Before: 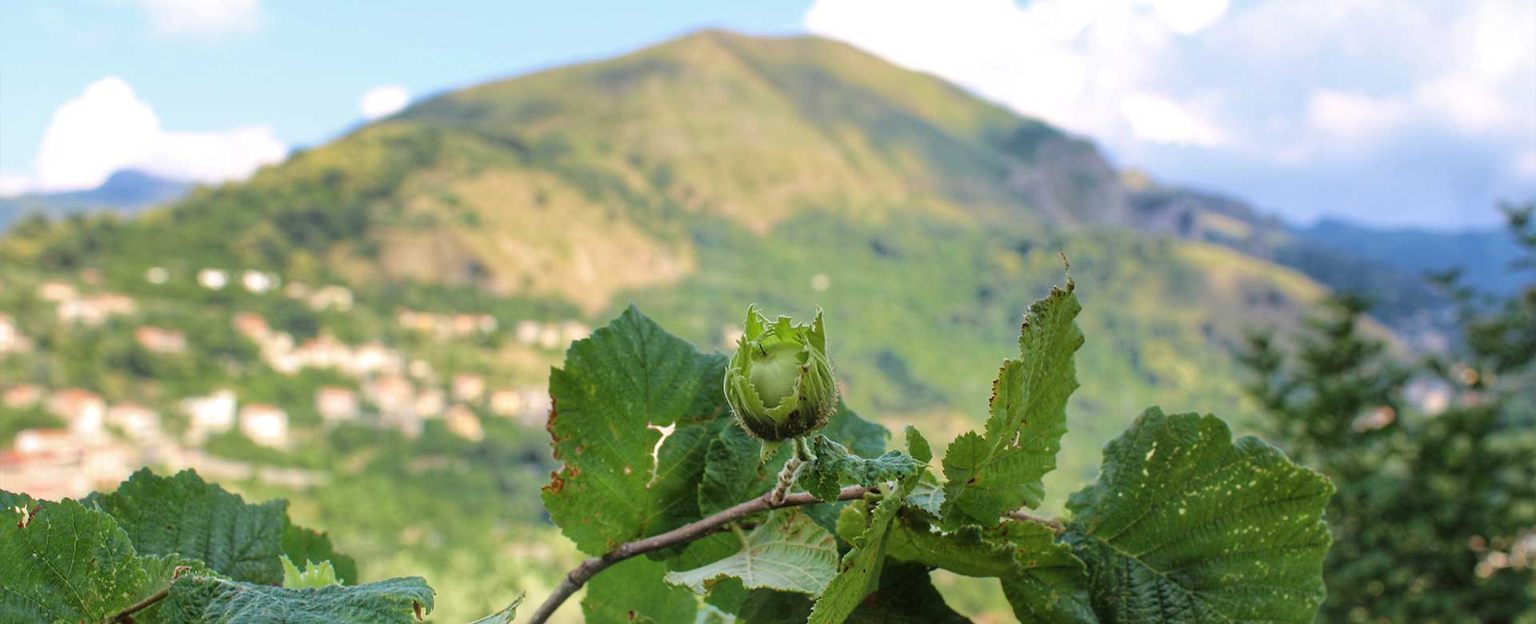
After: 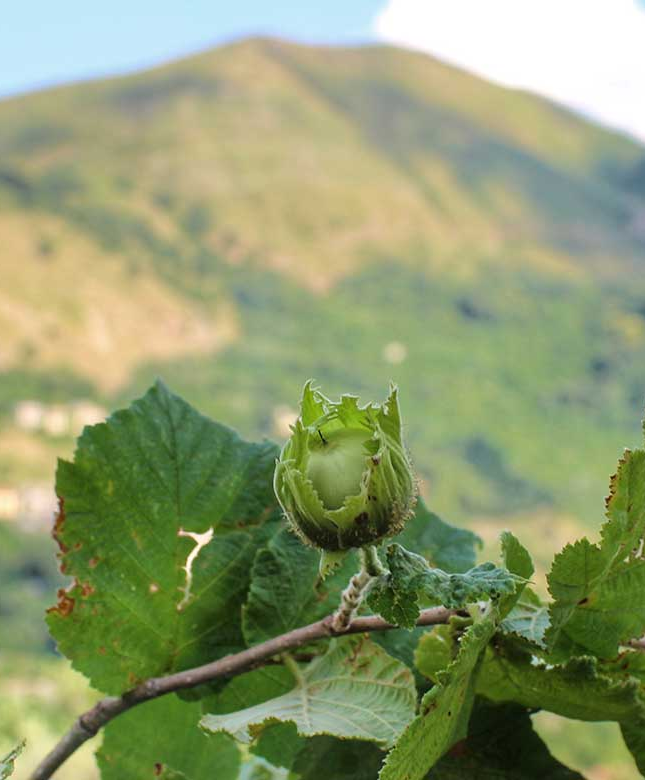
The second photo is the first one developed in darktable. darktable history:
crop: left 32.885%, right 33.482%
